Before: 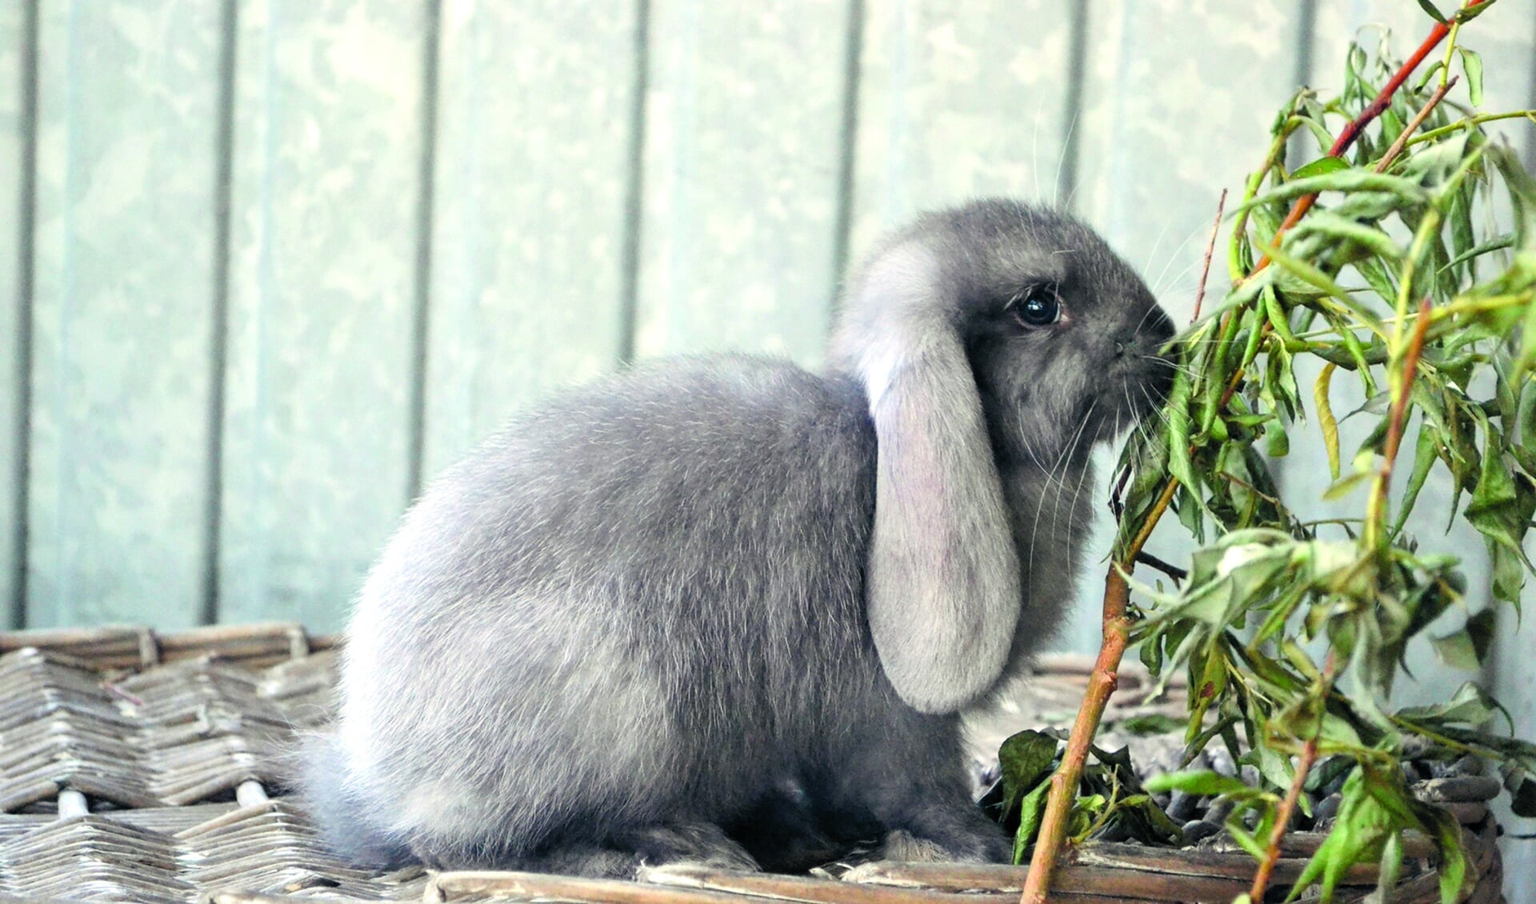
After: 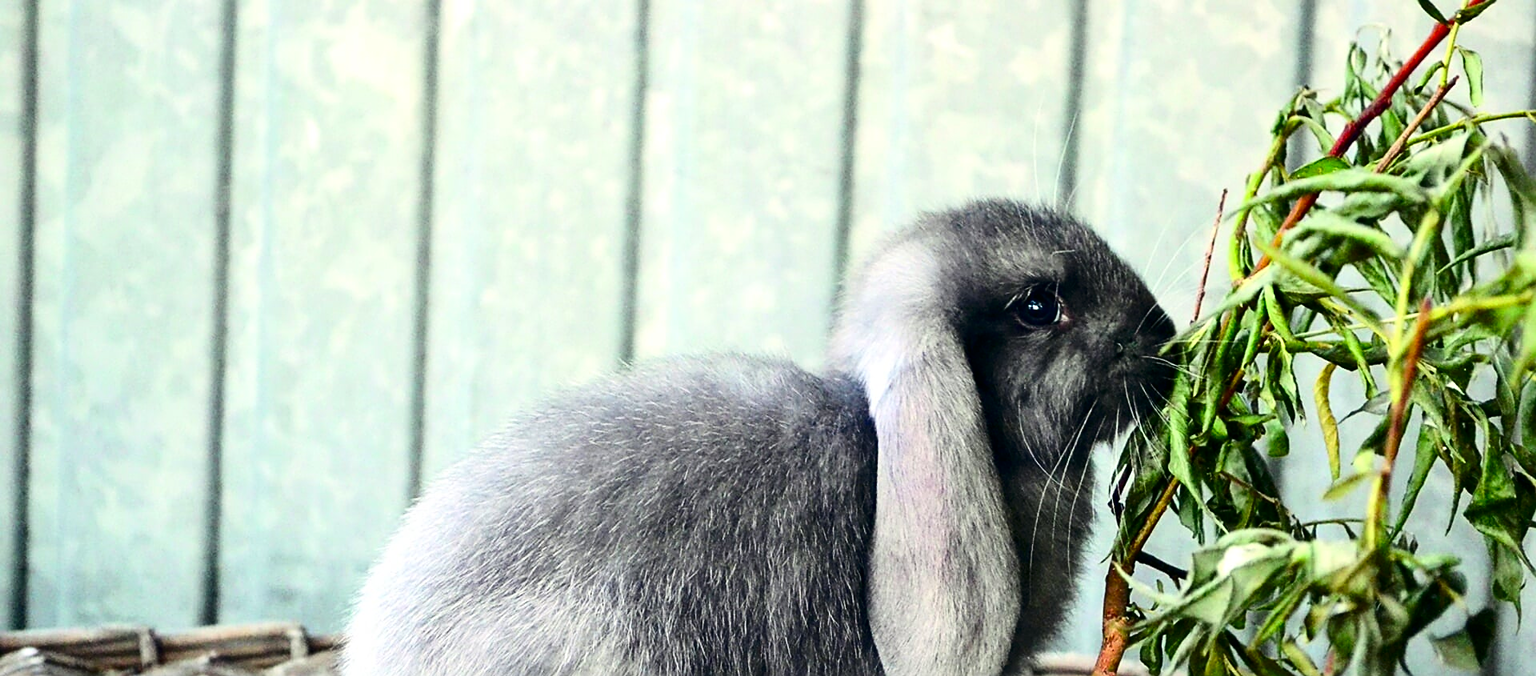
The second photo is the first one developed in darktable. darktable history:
sharpen: on, module defaults
crop: bottom 24.967%
contrast brightness saturation: contrast 0.24, brightness -0.24, saturation 0.14
